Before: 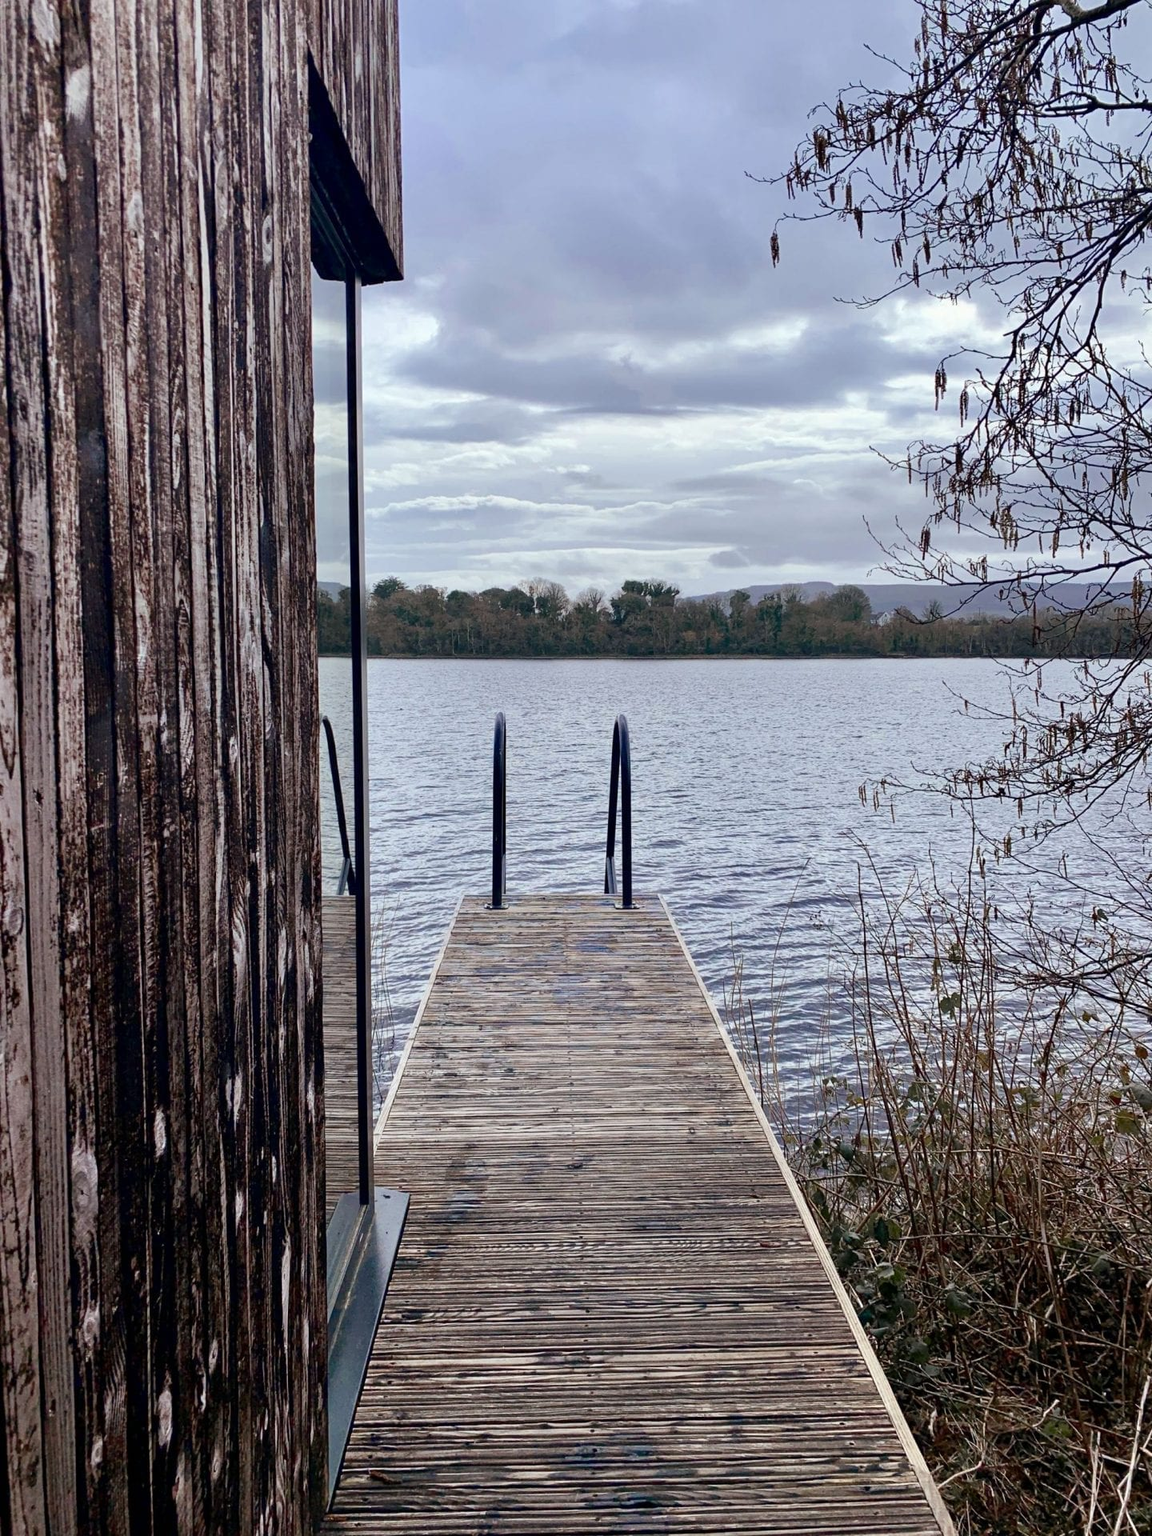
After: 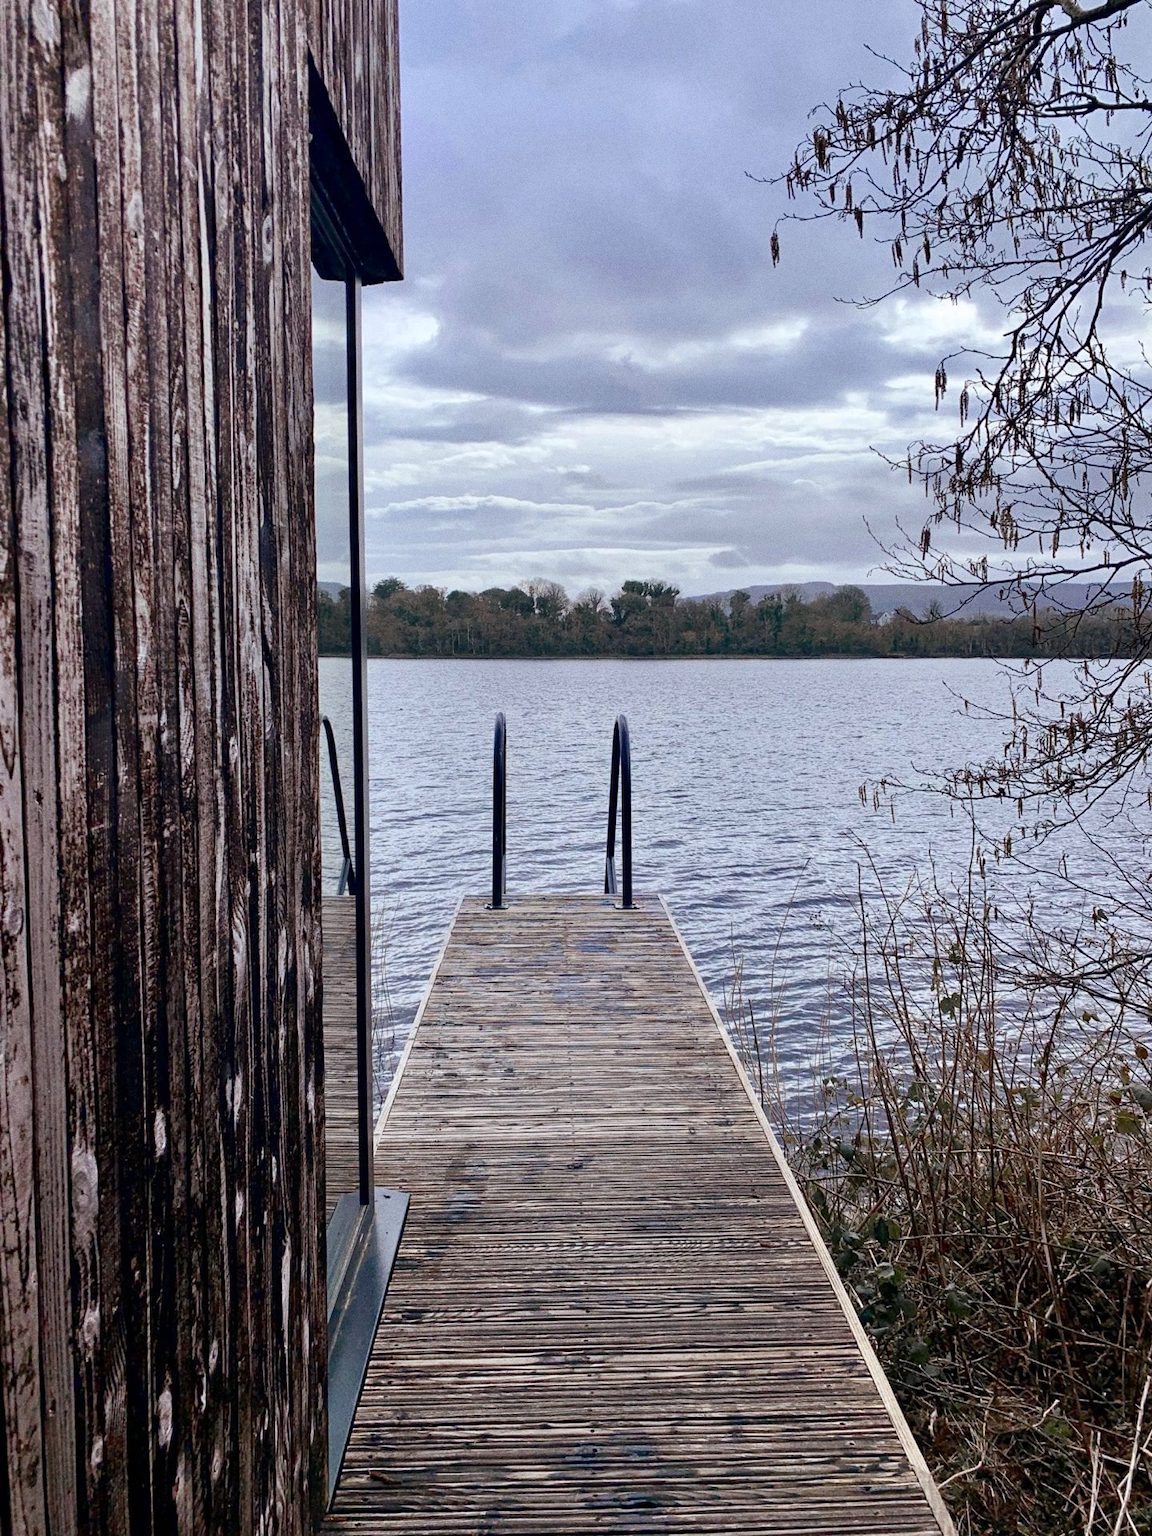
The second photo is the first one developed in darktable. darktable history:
grain: coarseness 0.47 ISO
white balance: red 1.004, blue 1.024
